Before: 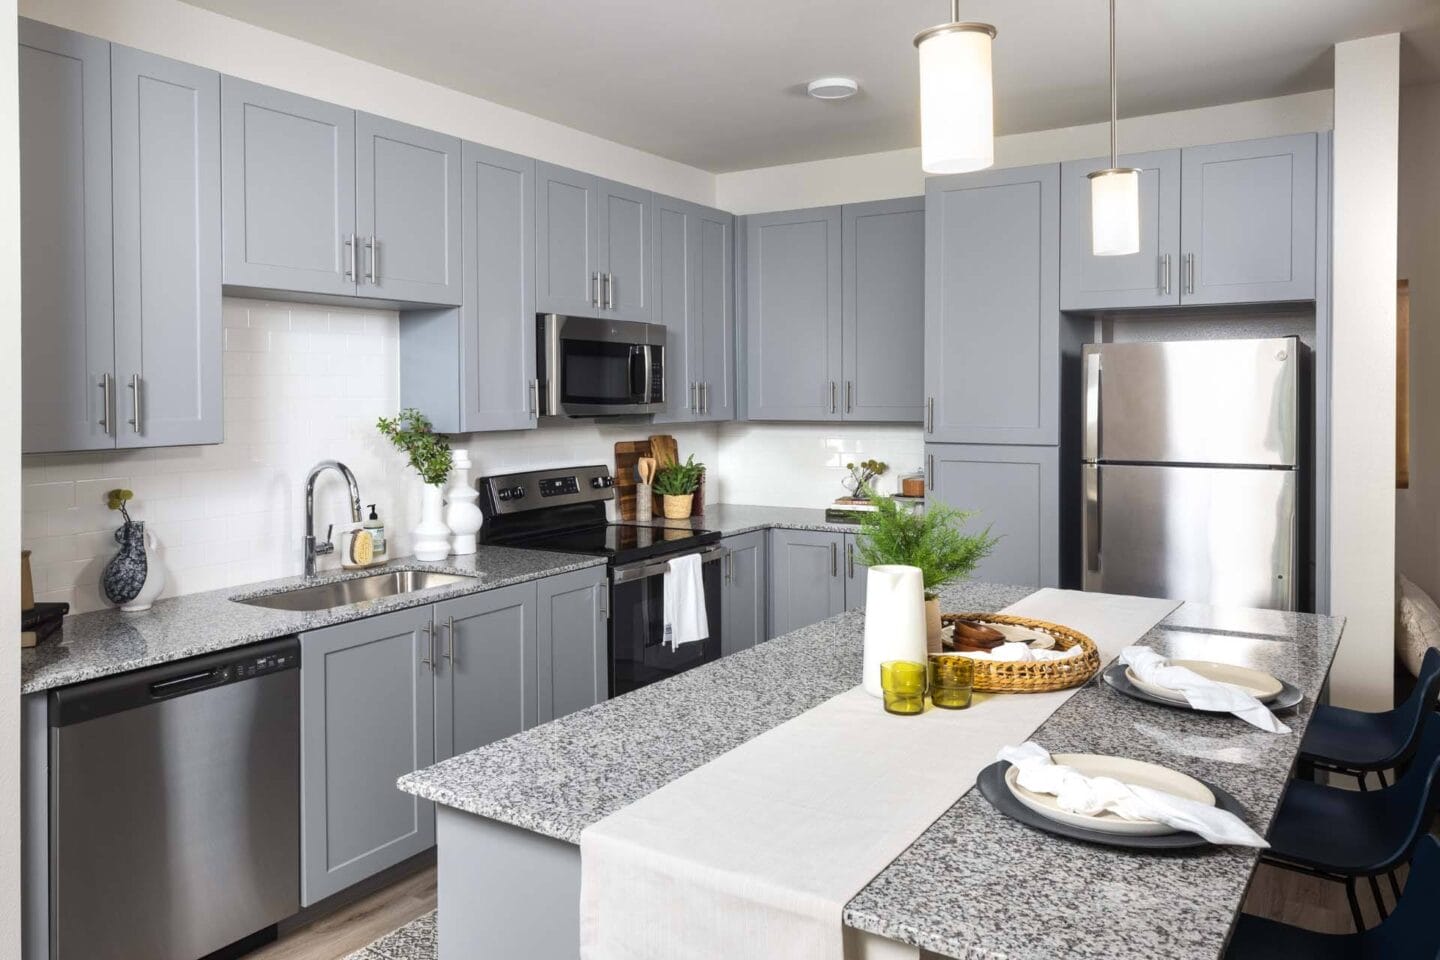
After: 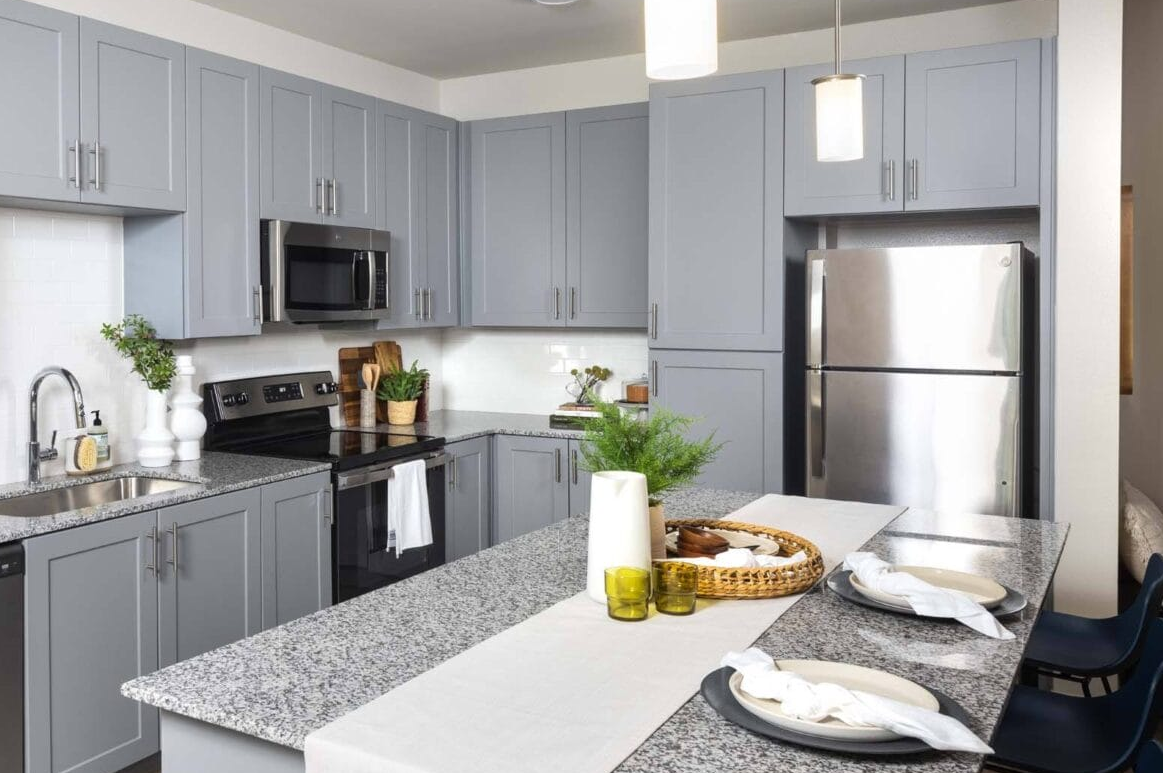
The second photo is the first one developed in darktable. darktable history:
crop: left 19.198%, top 9.824%, right 0%, bottom 9.578%
